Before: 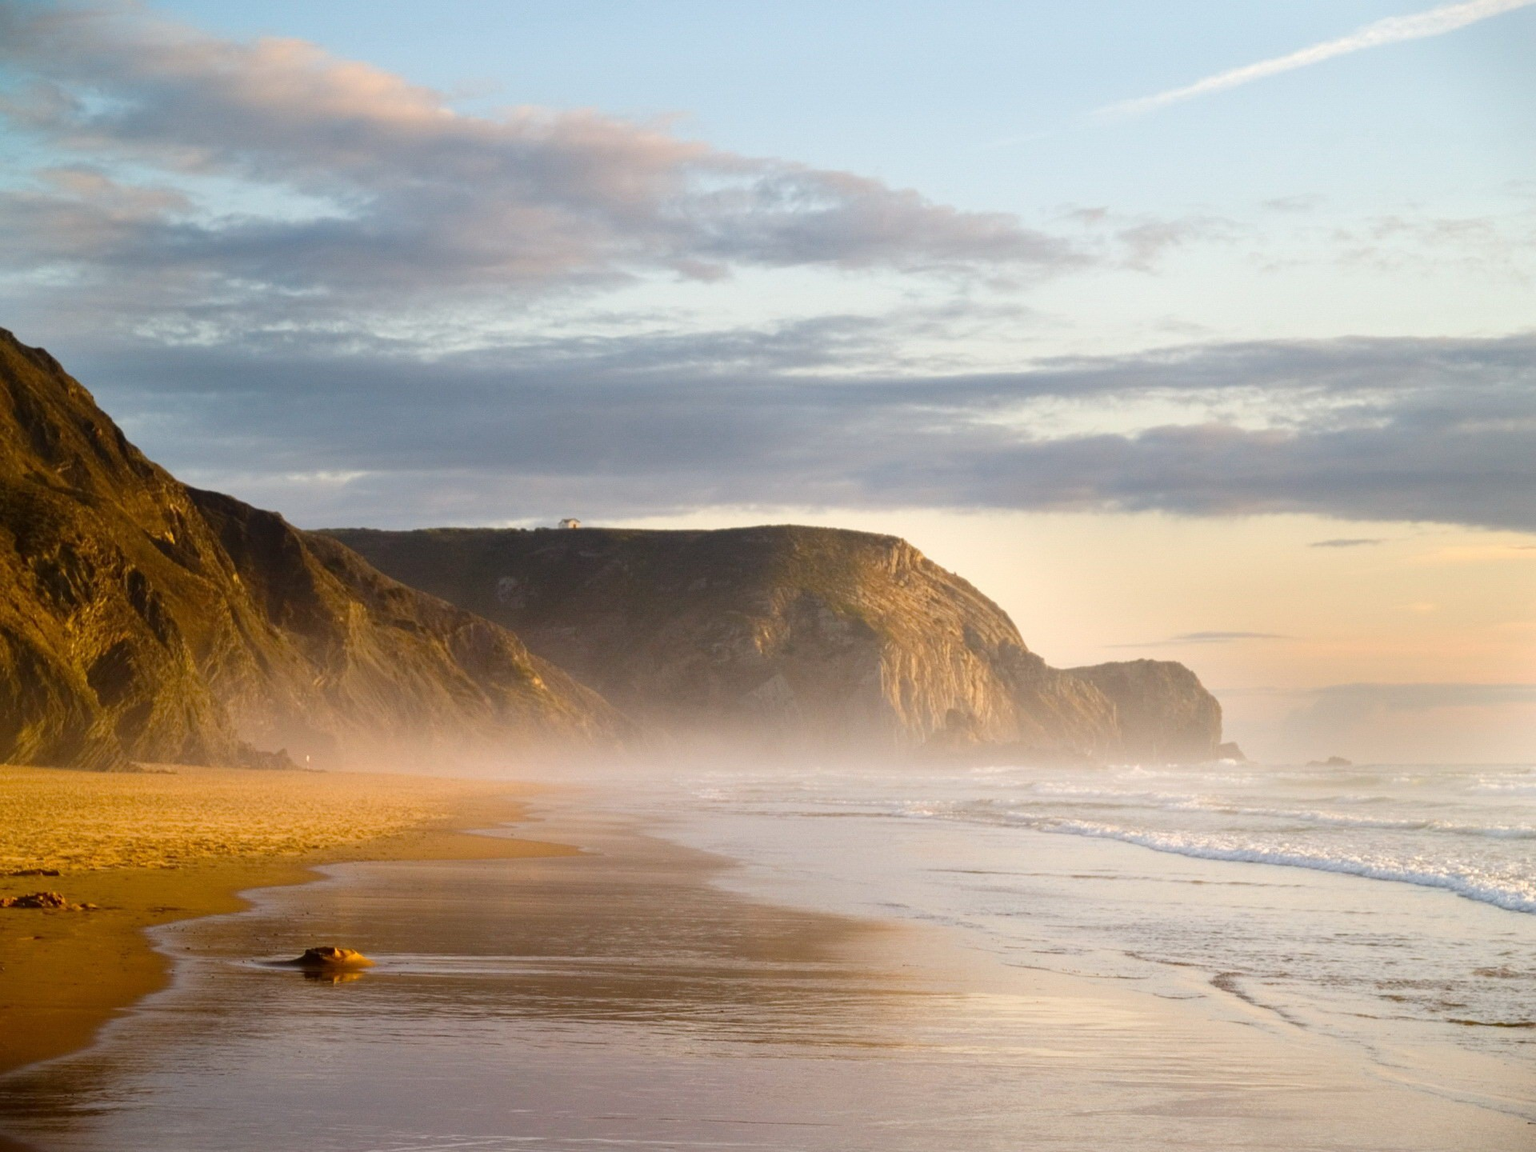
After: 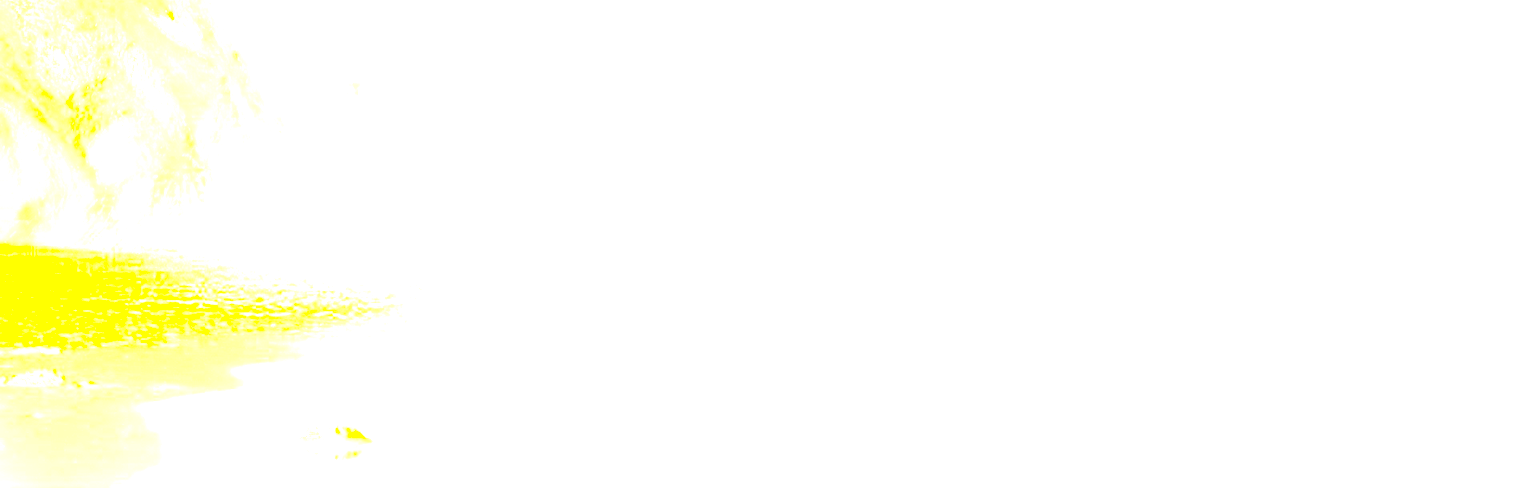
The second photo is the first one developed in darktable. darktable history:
color balance rgb: linear chroma grading › global chroma 1.573%, linear chroma grading › mid-tones -0.912%, perceptual saturation grading › global saturation 25.895%
crop: top 45.41%, bottom 12.222%
vignetting: fall-off start 99.85%, brightness -0.278, width/height ratio 1.311, dithering 16-bit output
contrast brightness saturation: contrast -0.241, saturation -0.444
local contrast: detail 150%
exposure: exposure 7.931 EV, compensate highlight preservation false
